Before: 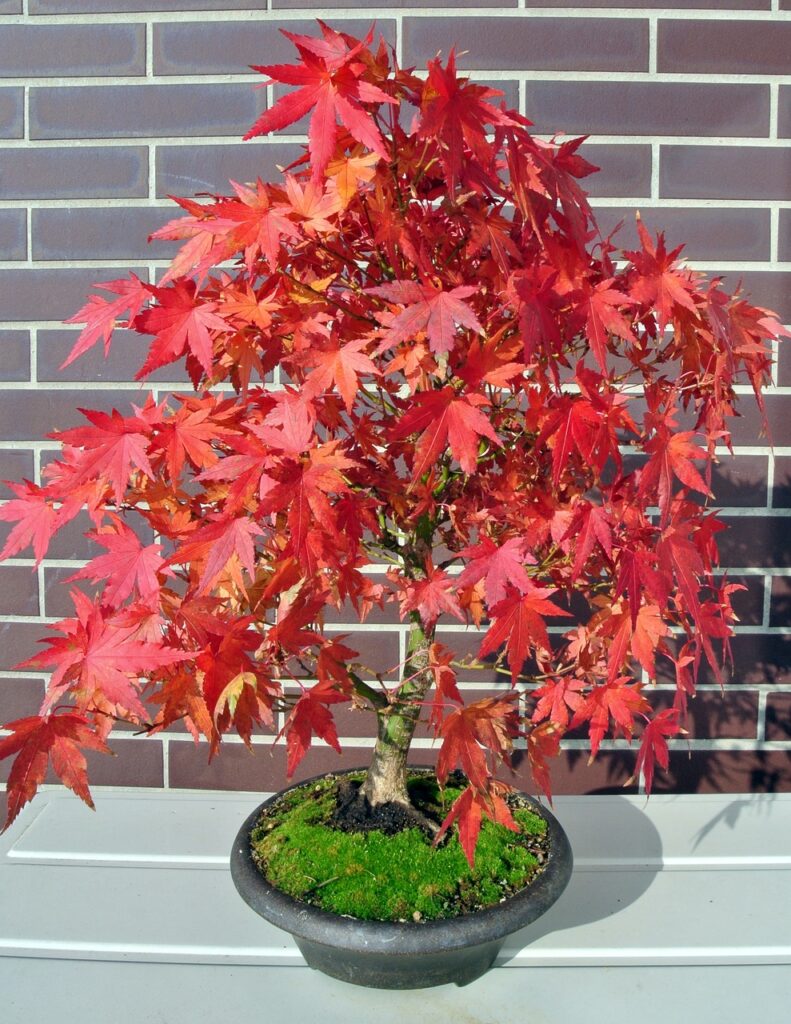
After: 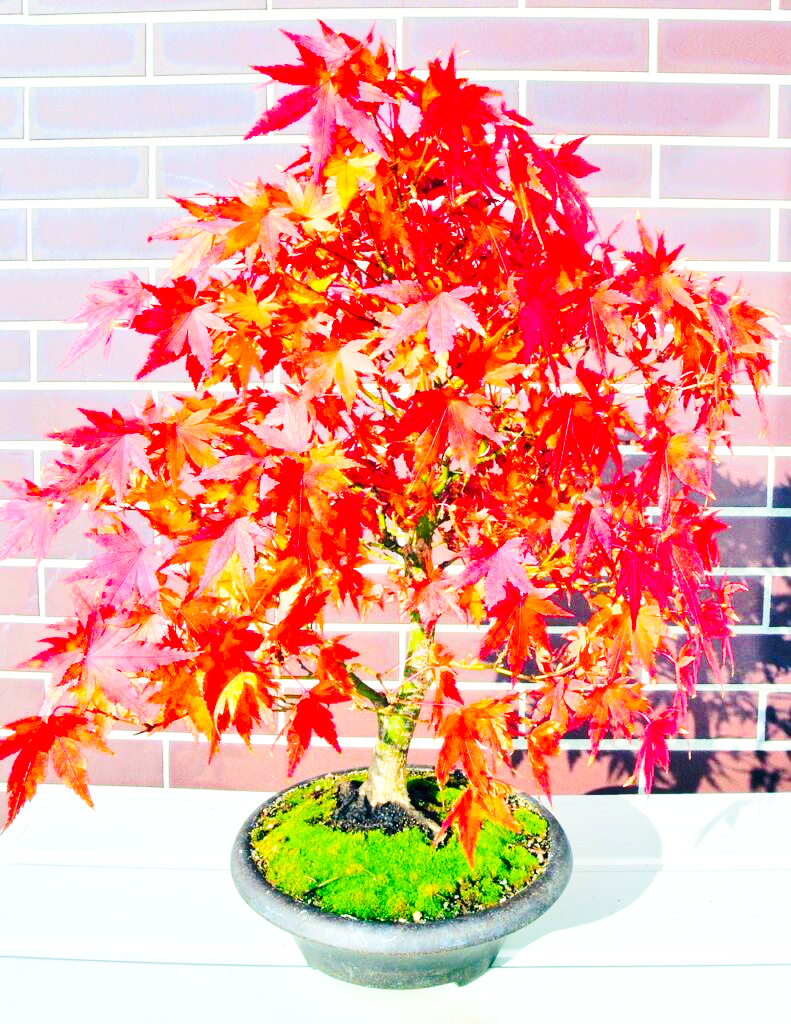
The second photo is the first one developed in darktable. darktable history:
tone curve: curves: ch0 [(0, 0) (0.003, 0.003) (0.011, 0.014) (0.025, 0.031) (0.044, 0.055) (0.069, 0.086) (0.1, 0.124) (0.136, 0.168) (0.177, 0.22) (0.224, 0.278) (0.277, 0.344) (0.335, 0.426) (0.399, 0.515) (0.468, 0.597) (0.543, 0.672) (0.623, 0.746) (0.709, 0.815) (0.801, 0.881) (0.898, 0.939) (1, 1)], color space Lab, independent channels, preserve colors none
exposure: black level correction 0, exposure 0.698 EV, compensate exposure bias true, compensate highlight preservation false
color balance rgb: perceptual saturation grading › global saturation 50.017%, perceptual brilliance grading › mid-tones 10.151%, perceptual brilliance grading › shadows 15.487%
base curve: curves: ch0 [(0, 0) (0.032, 0.037) (0.105, 0.228) (0.435, 0.76) (0.856, 0.983) (1, 1)], preserve colors none
shadows and highlights: radius 124.8, shadows 30.42, highlights -30.91, highlights color adjustment 53.02%, low approximation 0.01, soften with gaussian
